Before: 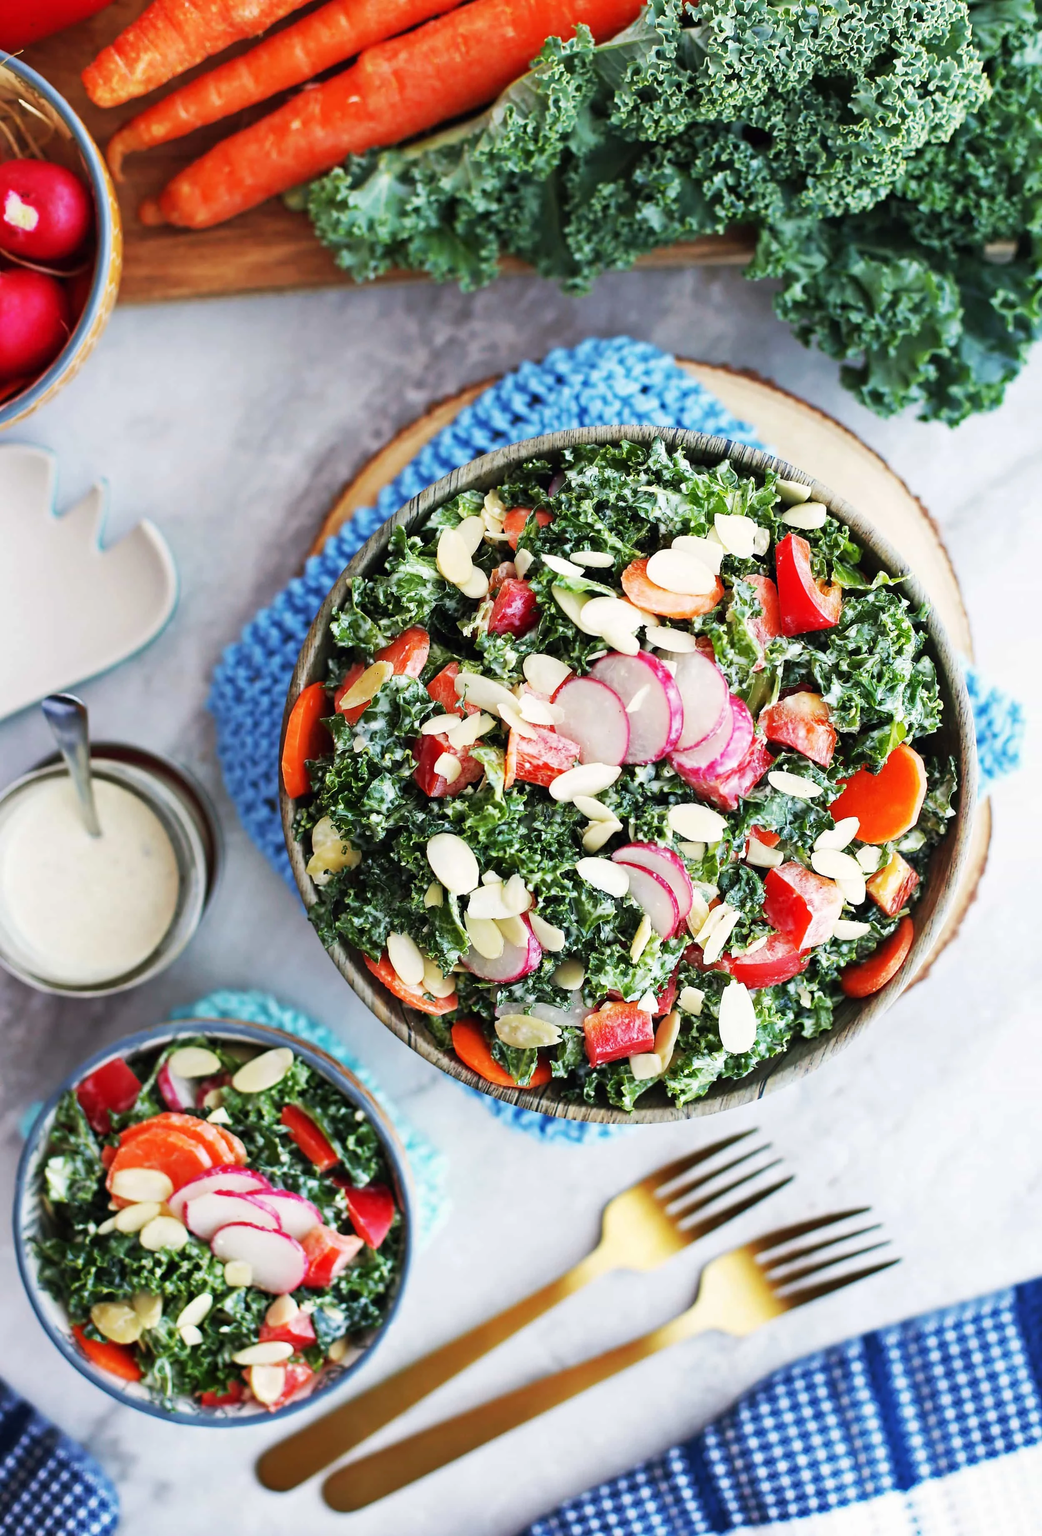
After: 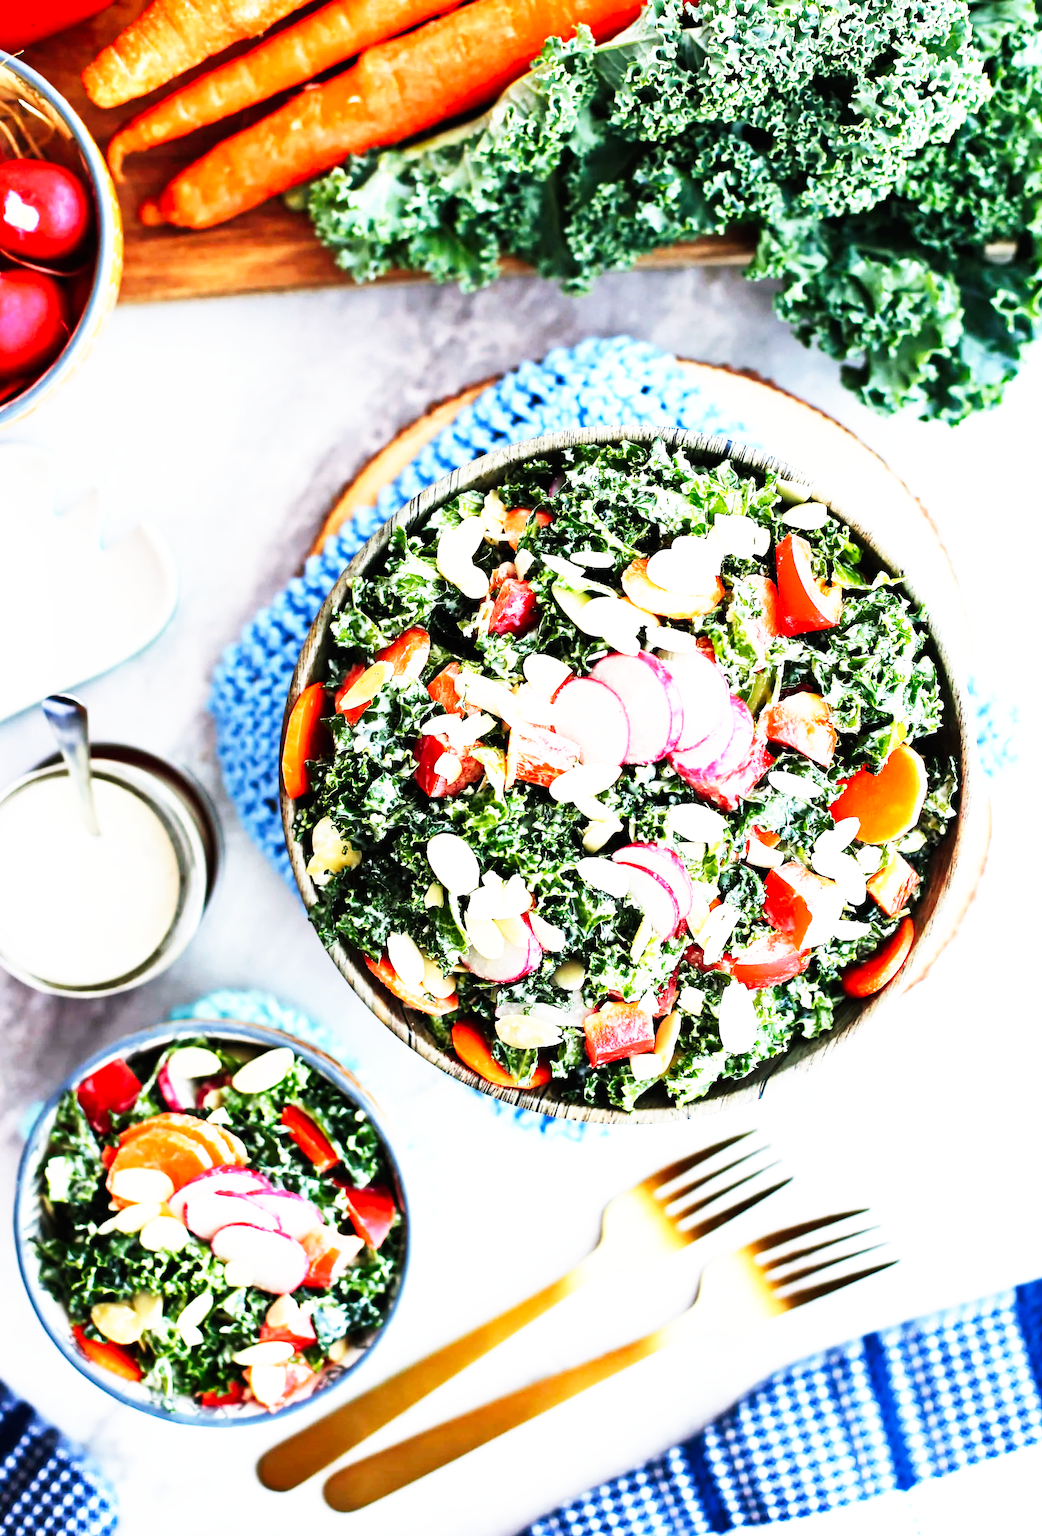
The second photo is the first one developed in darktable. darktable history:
tone equalizer: -8 EV -0.417 EV, -7 EV -0.389 EV, -6 EV -0.333 EV, -5 EV -0.222 EV, -3 EV 0.222 EV, -2 EV 0.333 EV, -1 EV 0.389 EV, +0 EV 0.417 EV, edges refinement/feathering 500, mask exposure compensation -1.57 EV, preserve details no
base curve: curves: ch0 [(0, 0) (0.007, 0.004) (0.027, 0.03) (0.046, 0.07) (0.207, 0.54) (0.442, 0.872) (0.673, 0.972) (1, 1)], preserve colors none
